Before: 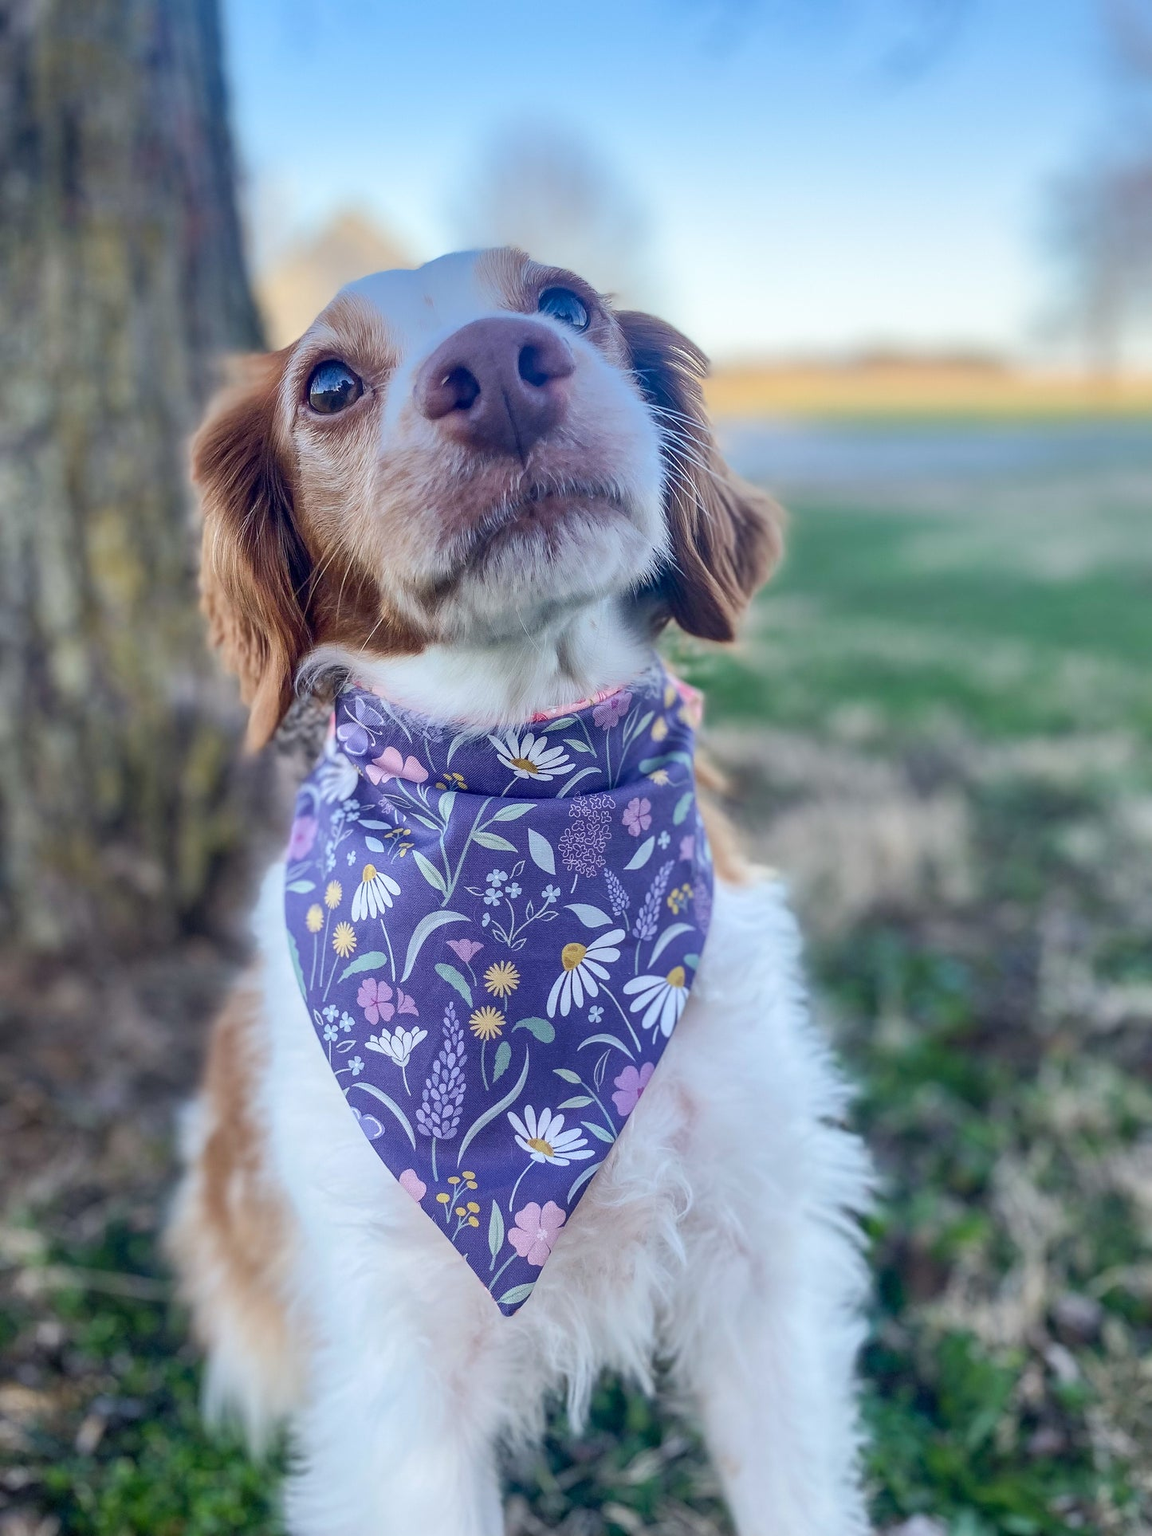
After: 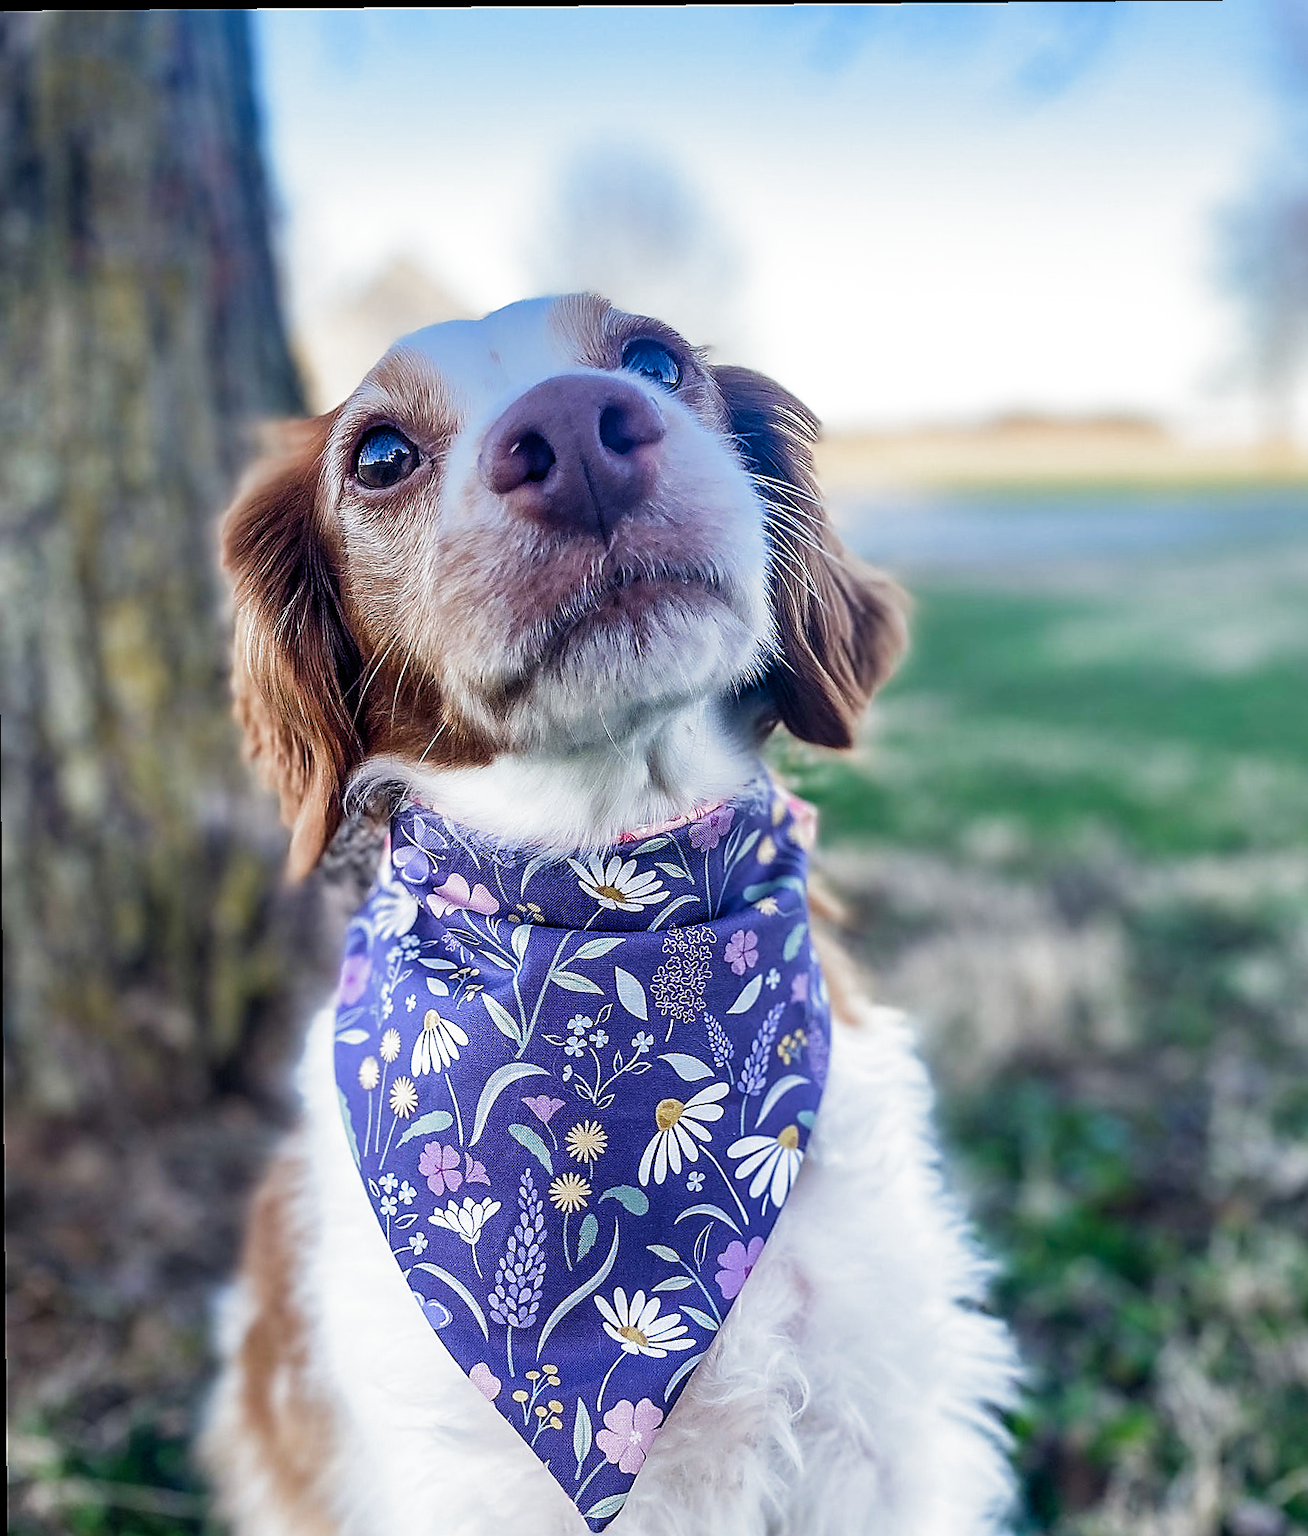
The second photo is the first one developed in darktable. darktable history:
filmic rgb: black relative exposure -9.1 EV, white relative exposure 2.31 EV, threshold 3.03 EV, hardness 7.43, preserve chrominance no, color science v5 (2021), enable highlight reconstruction true
crop and rotate: angle 0.493°, left 0.38%, right 2.714%, bottom 14.261%
sharpen: radius 1.354, amount 1.26, threshold 0.806
